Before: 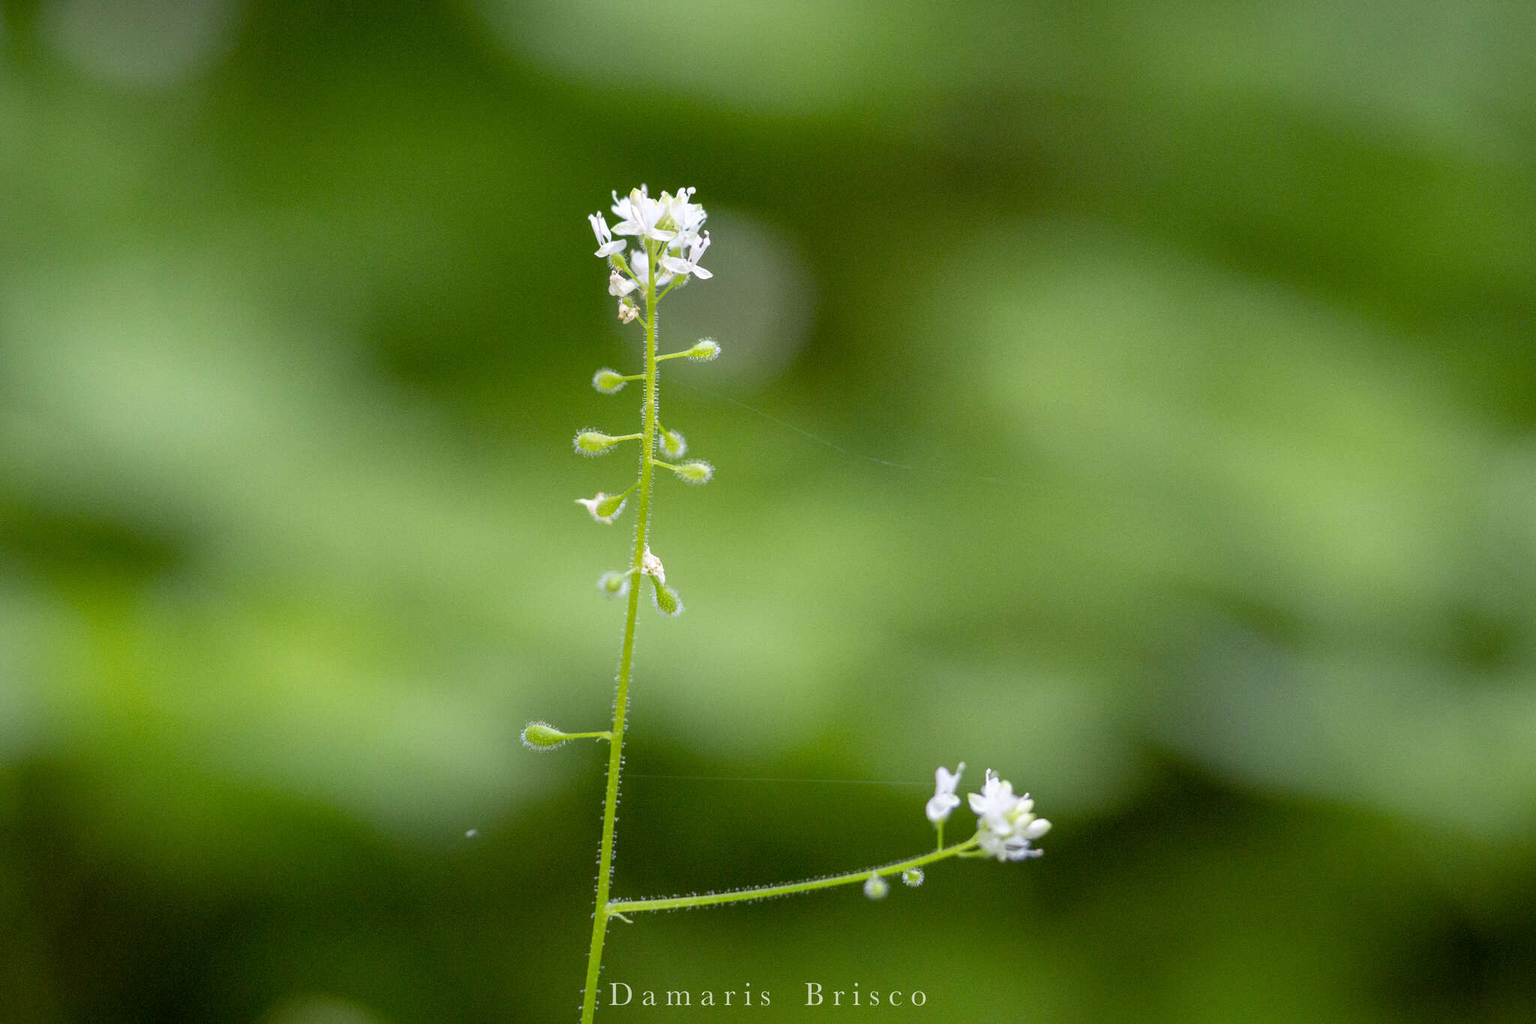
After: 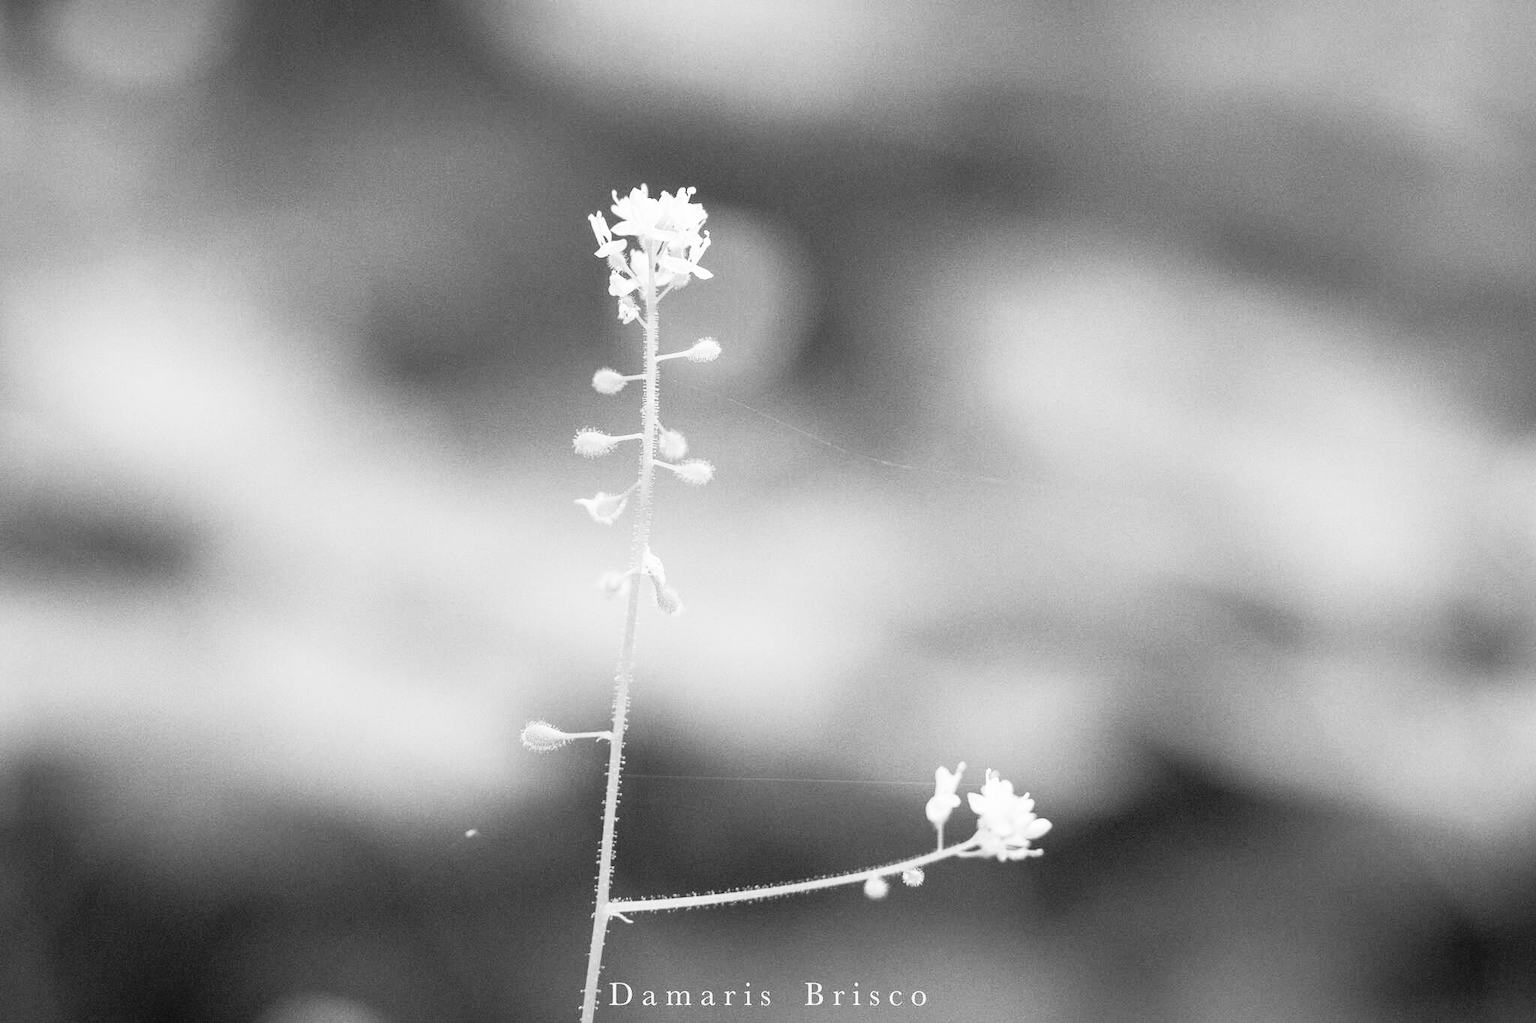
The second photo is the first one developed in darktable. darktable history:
monochrome: on, module defaults
contrast brightness saturation: contrast 0.43, brightness 0.56, saturation -0.19
white balance: red 0.988, blue 1.017
